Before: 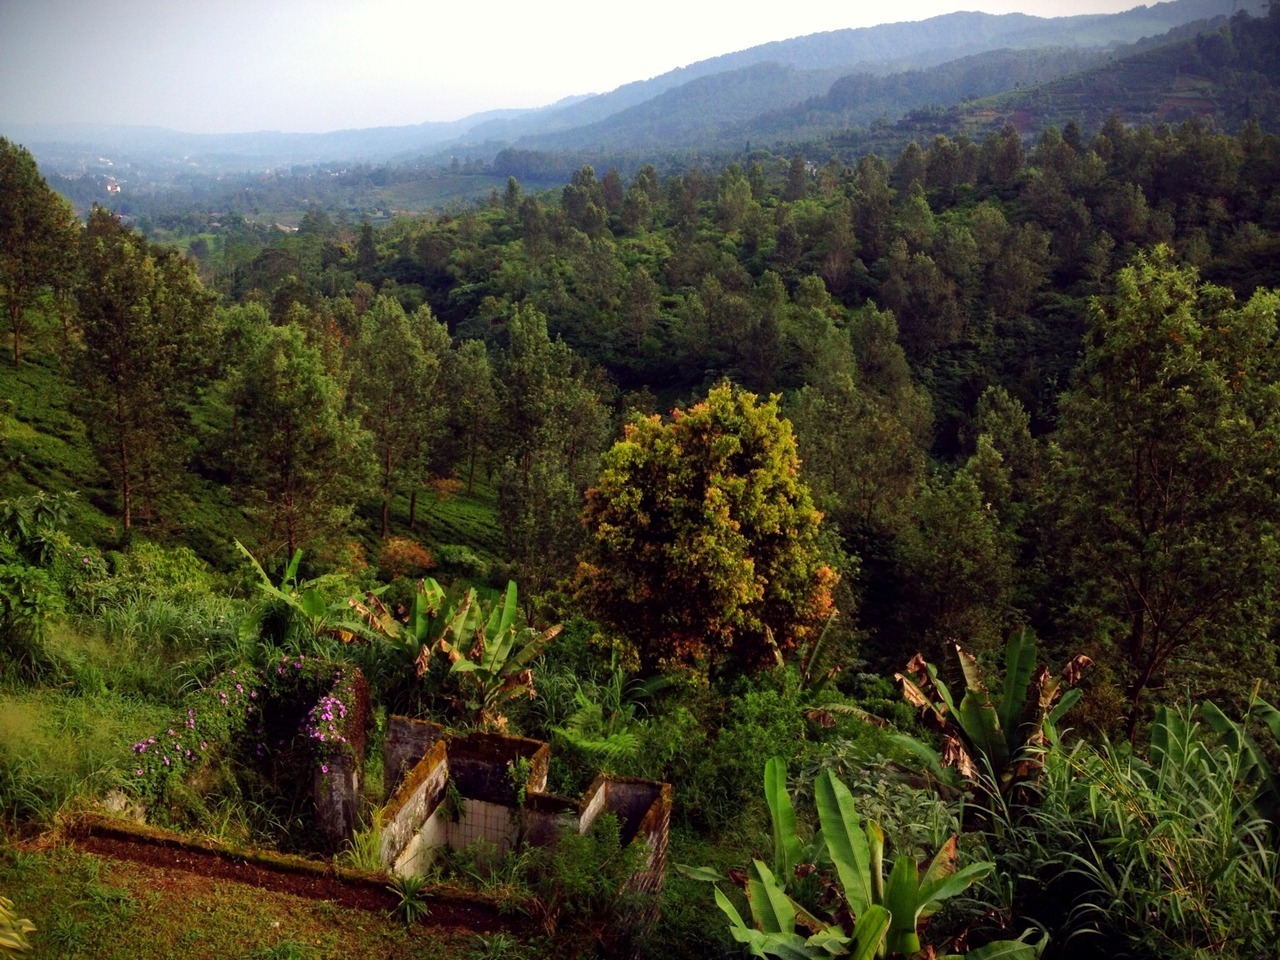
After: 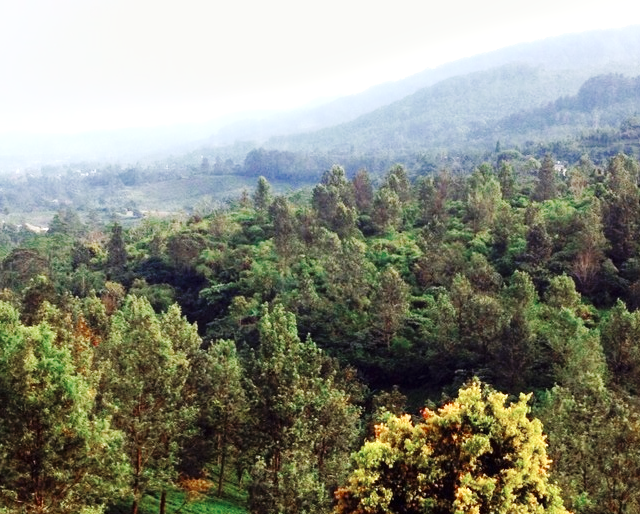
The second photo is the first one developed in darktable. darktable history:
crop: left 19.556%, right 30.401%, bottom 46.458%
color zones: curves: ch0 [(0, 0.5) (0.125, 0.4) (0.25, 0.5) (0.375, 0.4) (0.5, 0.4) (0.625, 0.35) (0.75, 0.35) (0.875, 0.5)]; ch1 [(0, 0.35) (0.125, 0.45) (0.25, 0.35) (0.375, 0.35) (0.5, 0.35) (0.625, 0.35) (0.75, 0.45) (0.875, 0.35)]; ch2 [(0, 0.6) (0.125, 0.5) (0.25, 0.5) (0.375, 0.6) (0.5, 0.6) (0.625, 0.5) (0.75, 0.5) (0.875, 0.5)]
base curve: curves: ch0 [(0, 0) (0.032, 0.025) (0.121, 0.166) (0.206, 0.329) (0.605, 0.79) (1, 1)], preserve colors none
exposure: exposure 1.061 EV, compensate highlight preservation false
bloom: size 3%, threshold 100%, strength 0%
